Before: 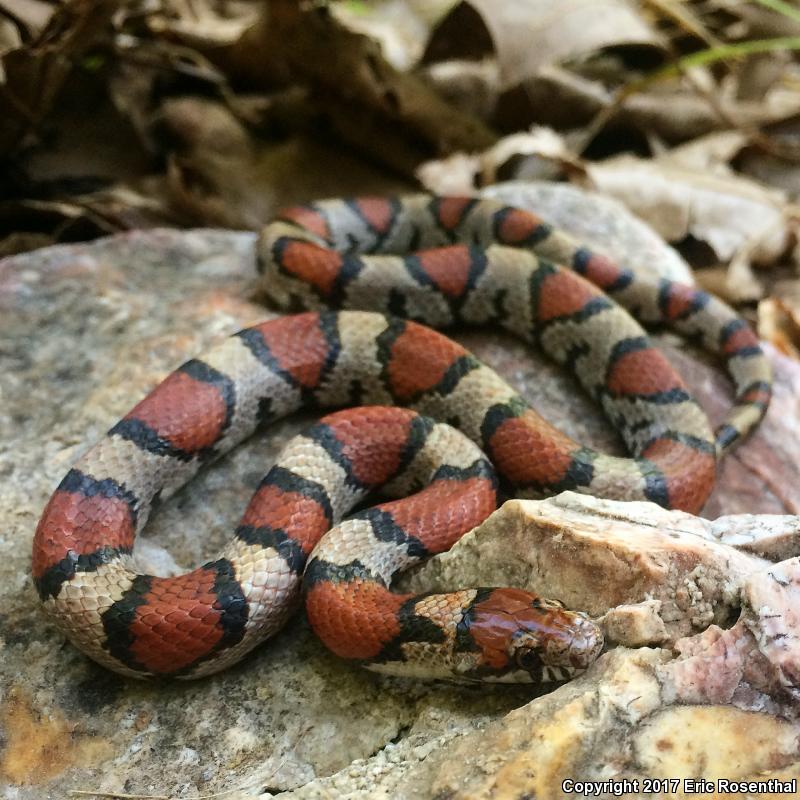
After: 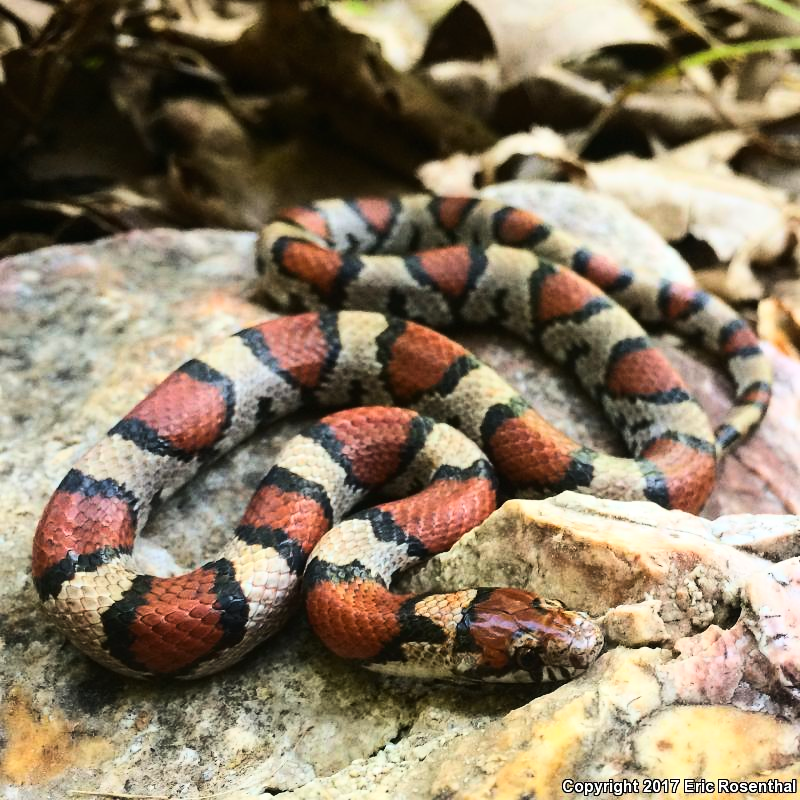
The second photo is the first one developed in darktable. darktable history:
contrast brightness saturation: contrast 0.2, brightness 0.156, saturation 0.226
tone curve: curves: ch0 [(0, 0) (0.003, 0.009) (0.011, 0.013) (0.025, 0.019) (0.044, 0.029) (0.069, 0.04) (0.1, 0.053) (0.136, 0.08) (0.177, 0.114) (0.224, 0.151) (0.277, 0.207) (0.335, 0.267) (0.399, 0.35) (0.468, 0.442) (0.543, 0.545) (0.623, 0.656) (0.709, 0.752) (0.801, 0.843) (0.898, 0.932) (1, 1)], color space Lab, linked channels, preserve colors none
